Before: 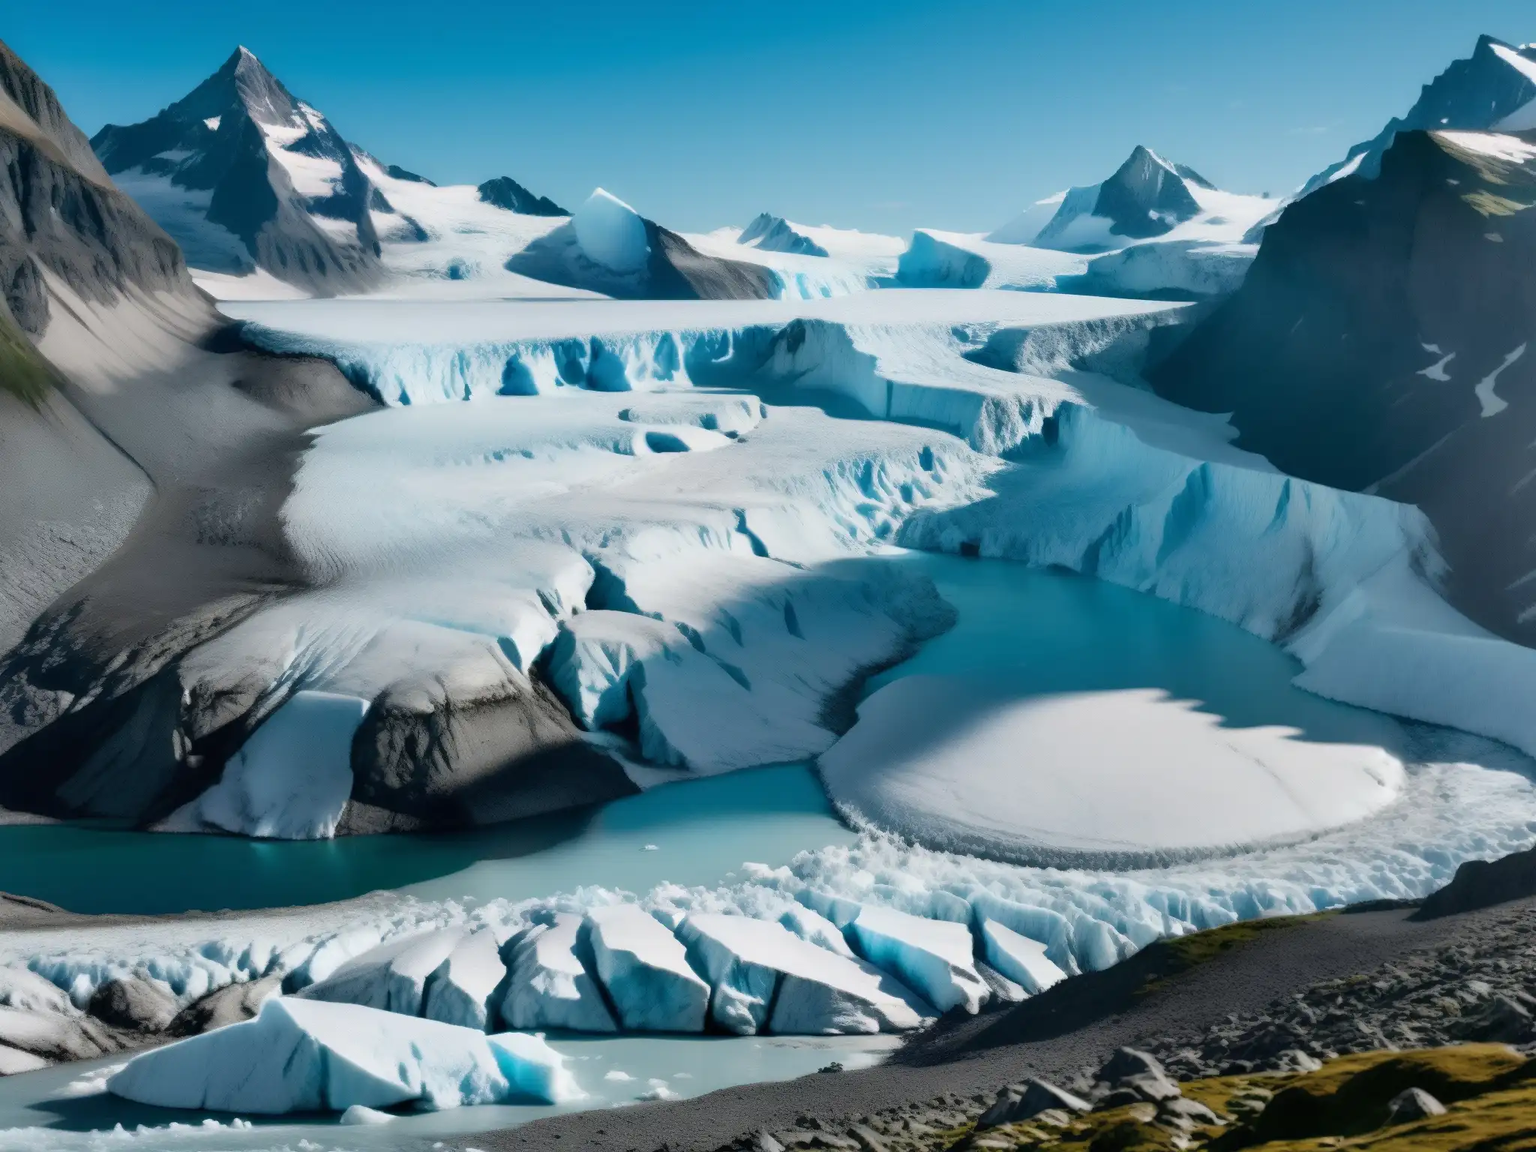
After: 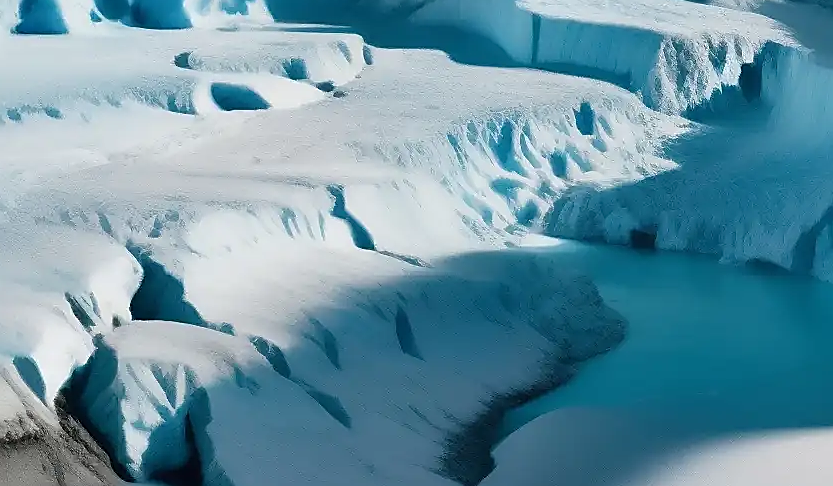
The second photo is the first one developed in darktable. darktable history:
sharpen: radius 1.374, amount 1.252, threshold 0.609
crop: left 31.77%, top 32.159%, right 27.541%, bottom 36.16%
